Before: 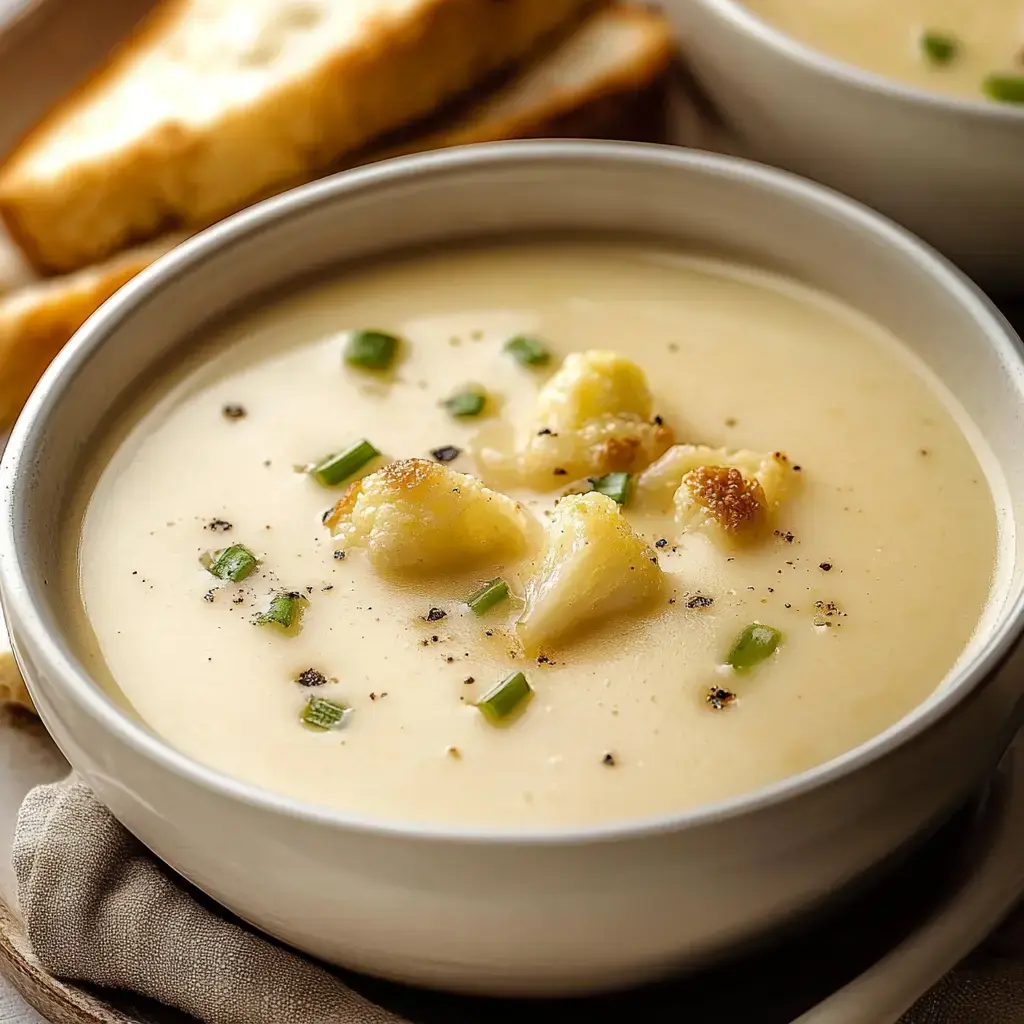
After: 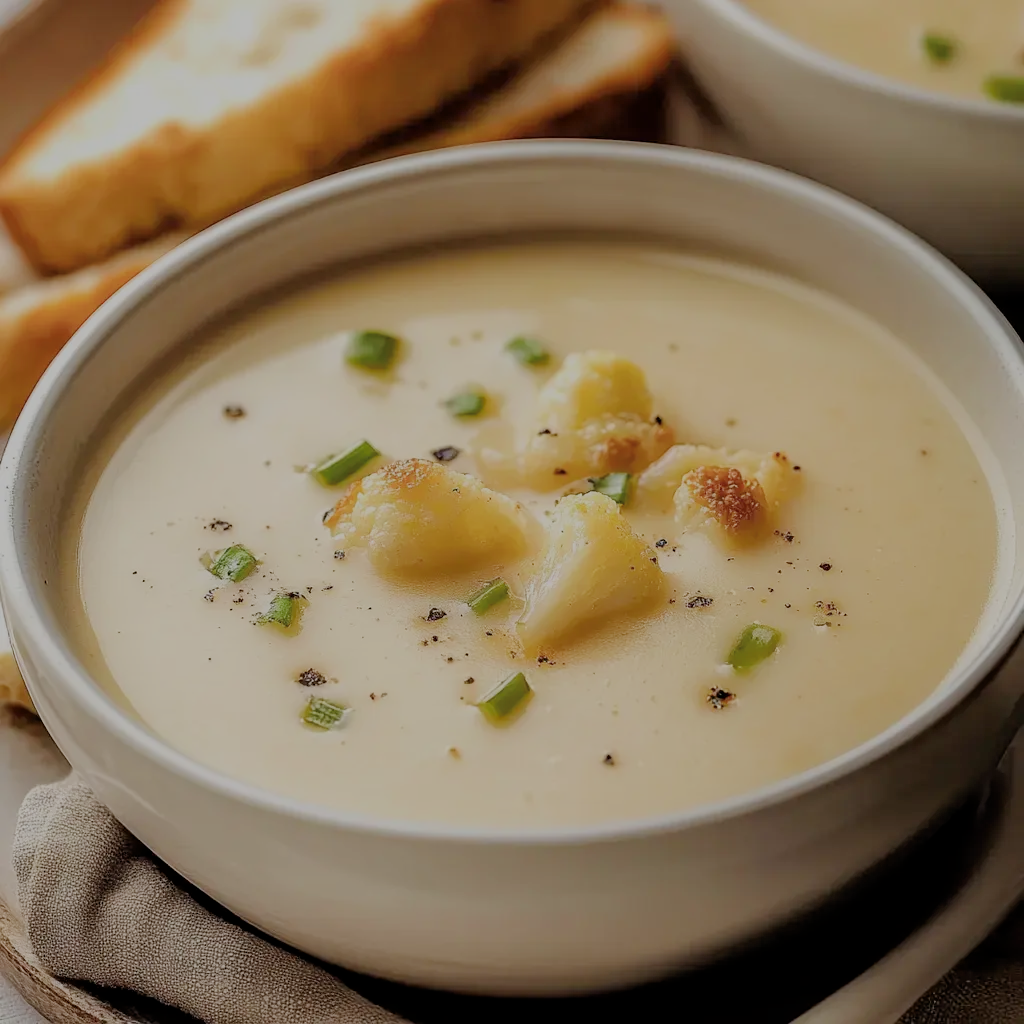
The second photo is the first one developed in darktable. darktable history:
filmic rgb: middle gray luminance 2.53%, black relative exposure -10.05 EV, white relative exposure 7.01 EV, threshold 5.99 EV, dynamic range scaling 9.4%, target black luminance 0%, hardness 3.18, latitude 43.96%, contrast 0.684, highlights saturation mix 3.6%, shadows ↔ highlights balance 13.76%, enable highlight reconstruction true
